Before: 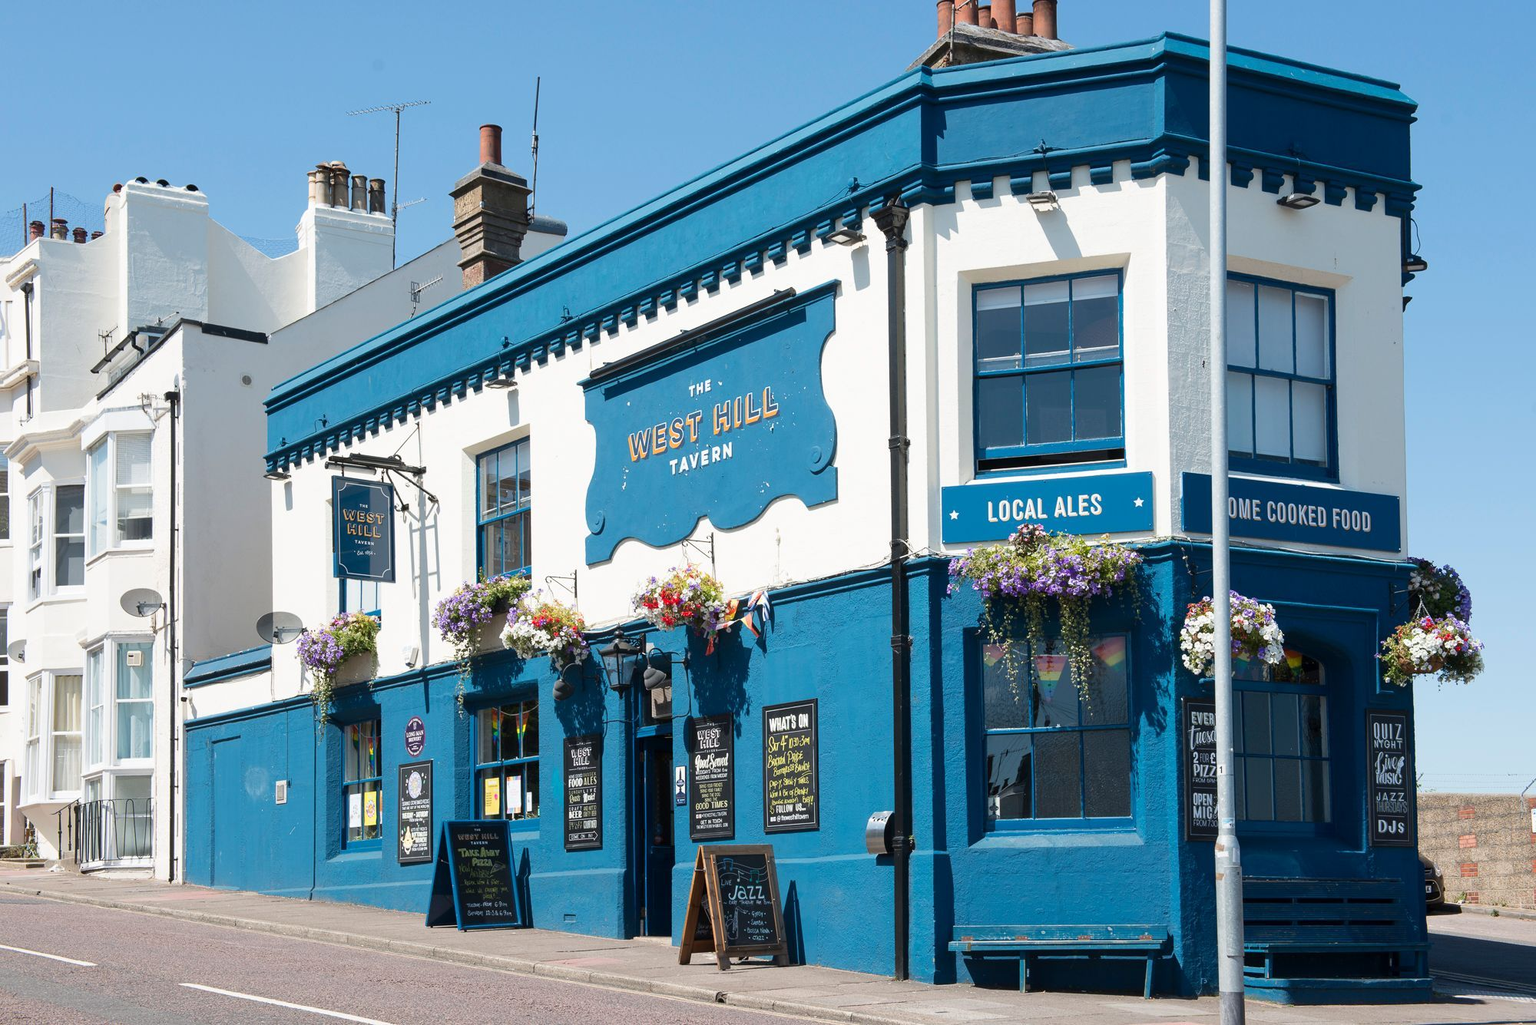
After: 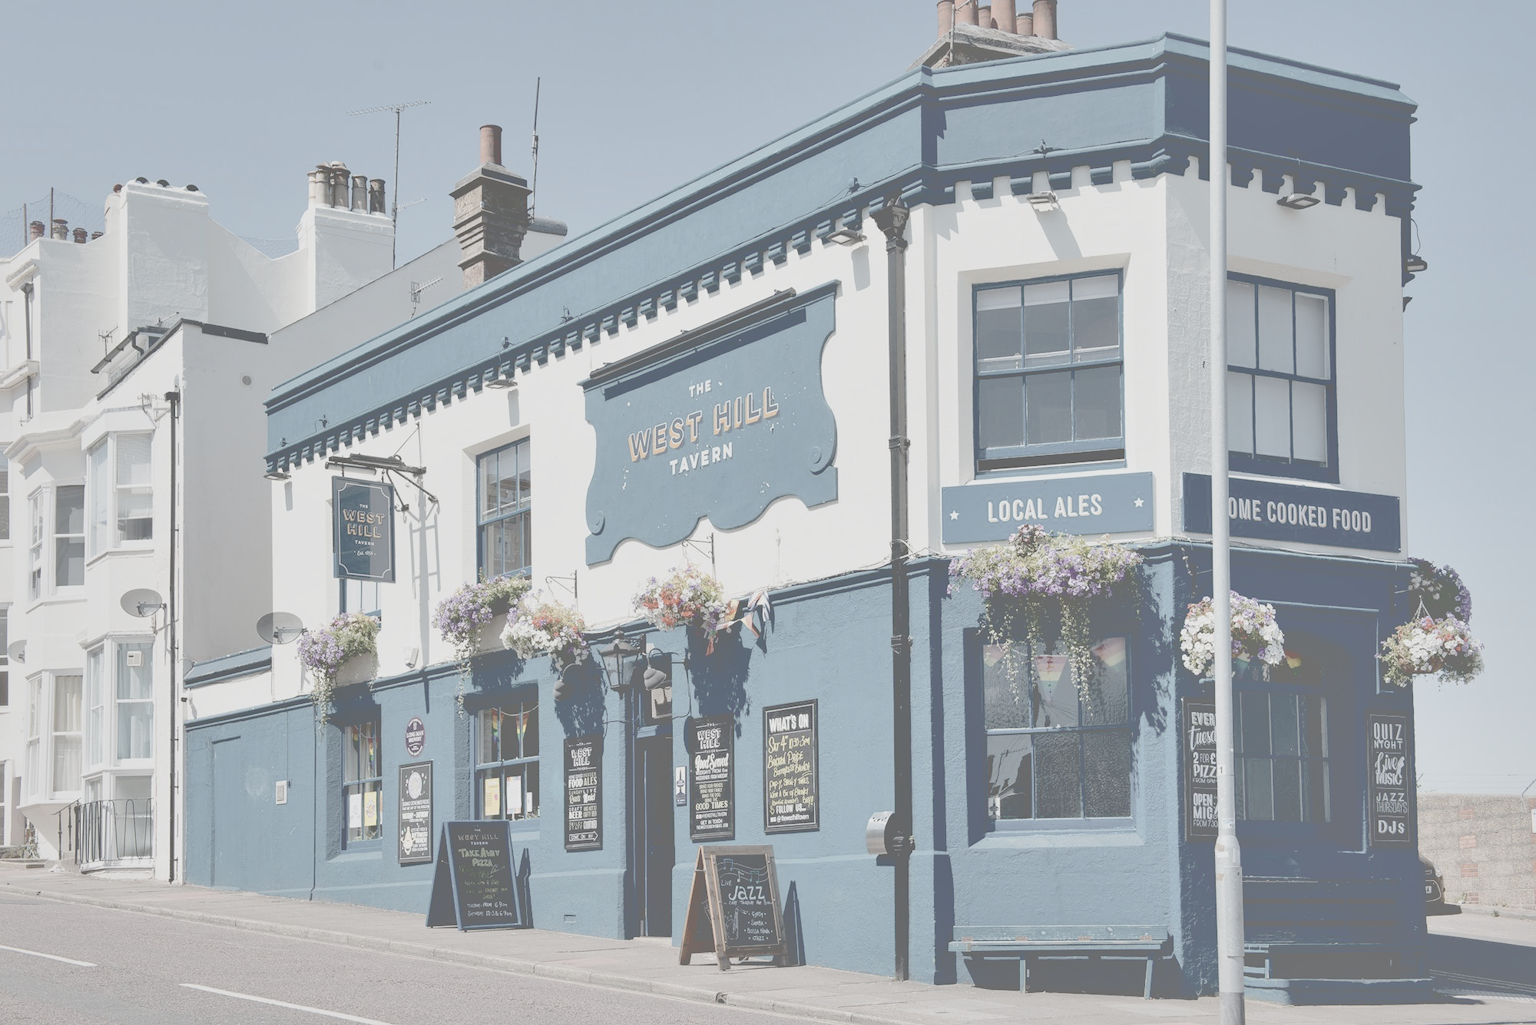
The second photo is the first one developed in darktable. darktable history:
exposure: black level correction 0.029, exposure -0.075 EV, compensate highlight preservation false
local contrast: mode bilateral grid, contrast 99, coarseness 100, detail 108%, midtone range 0.2
contrast brightness saturation: contrast -0.315, brightness 0.759, saturation -0.775
tone equalizer: -7 EV 0.112 EV
shadows and highlights: on, module defaults
